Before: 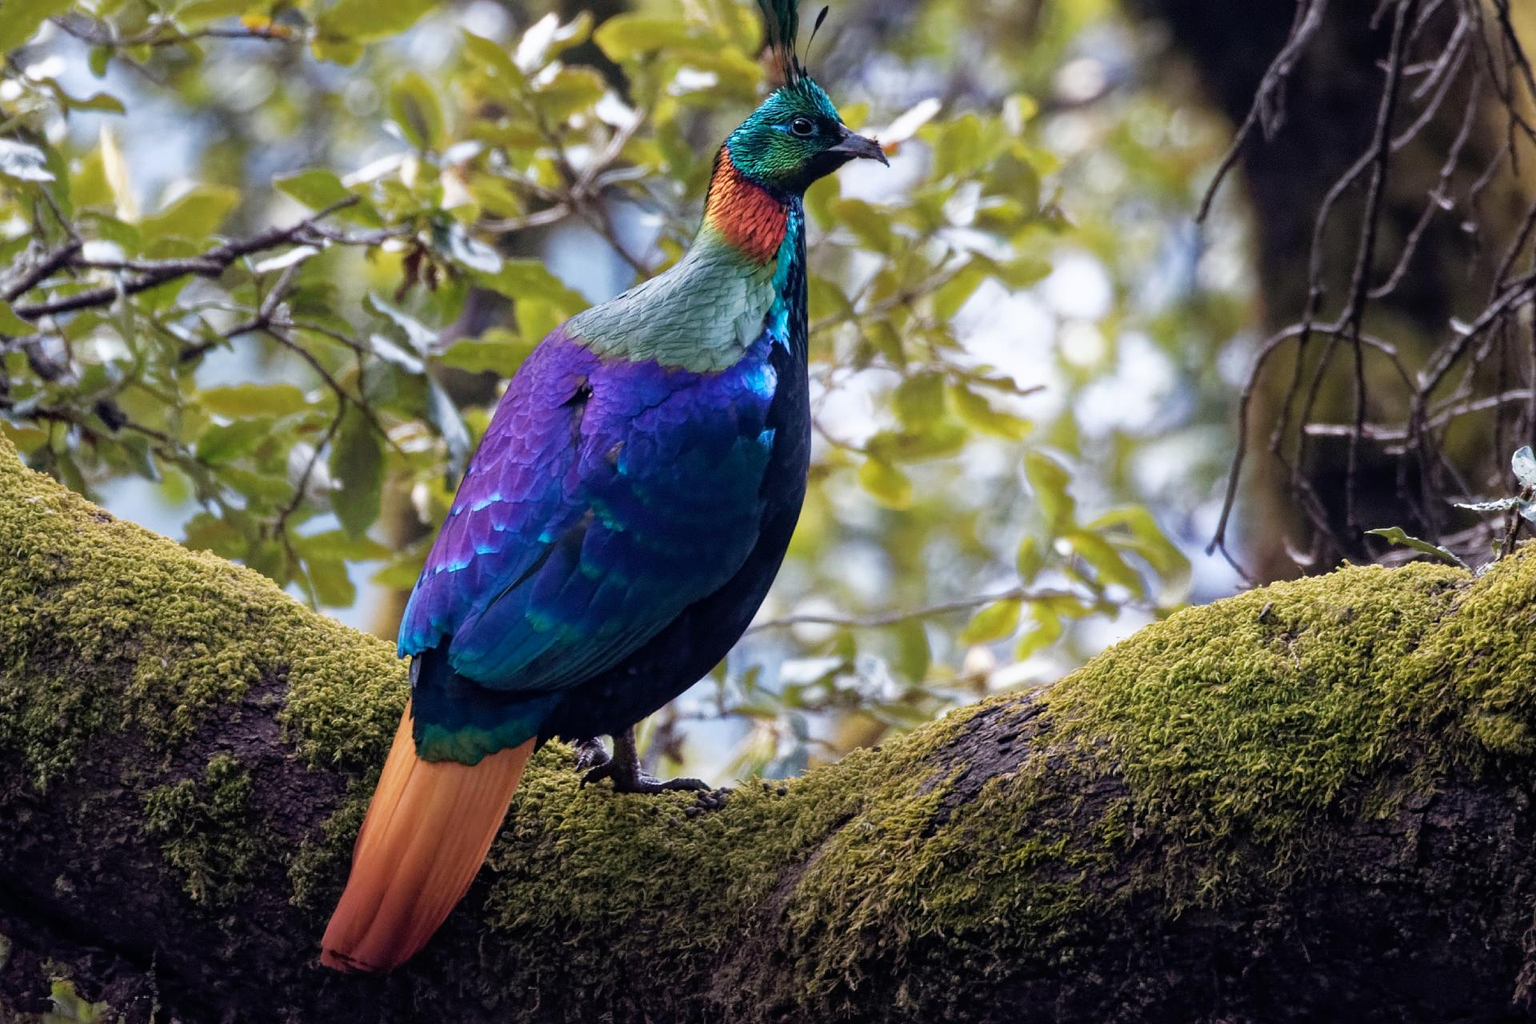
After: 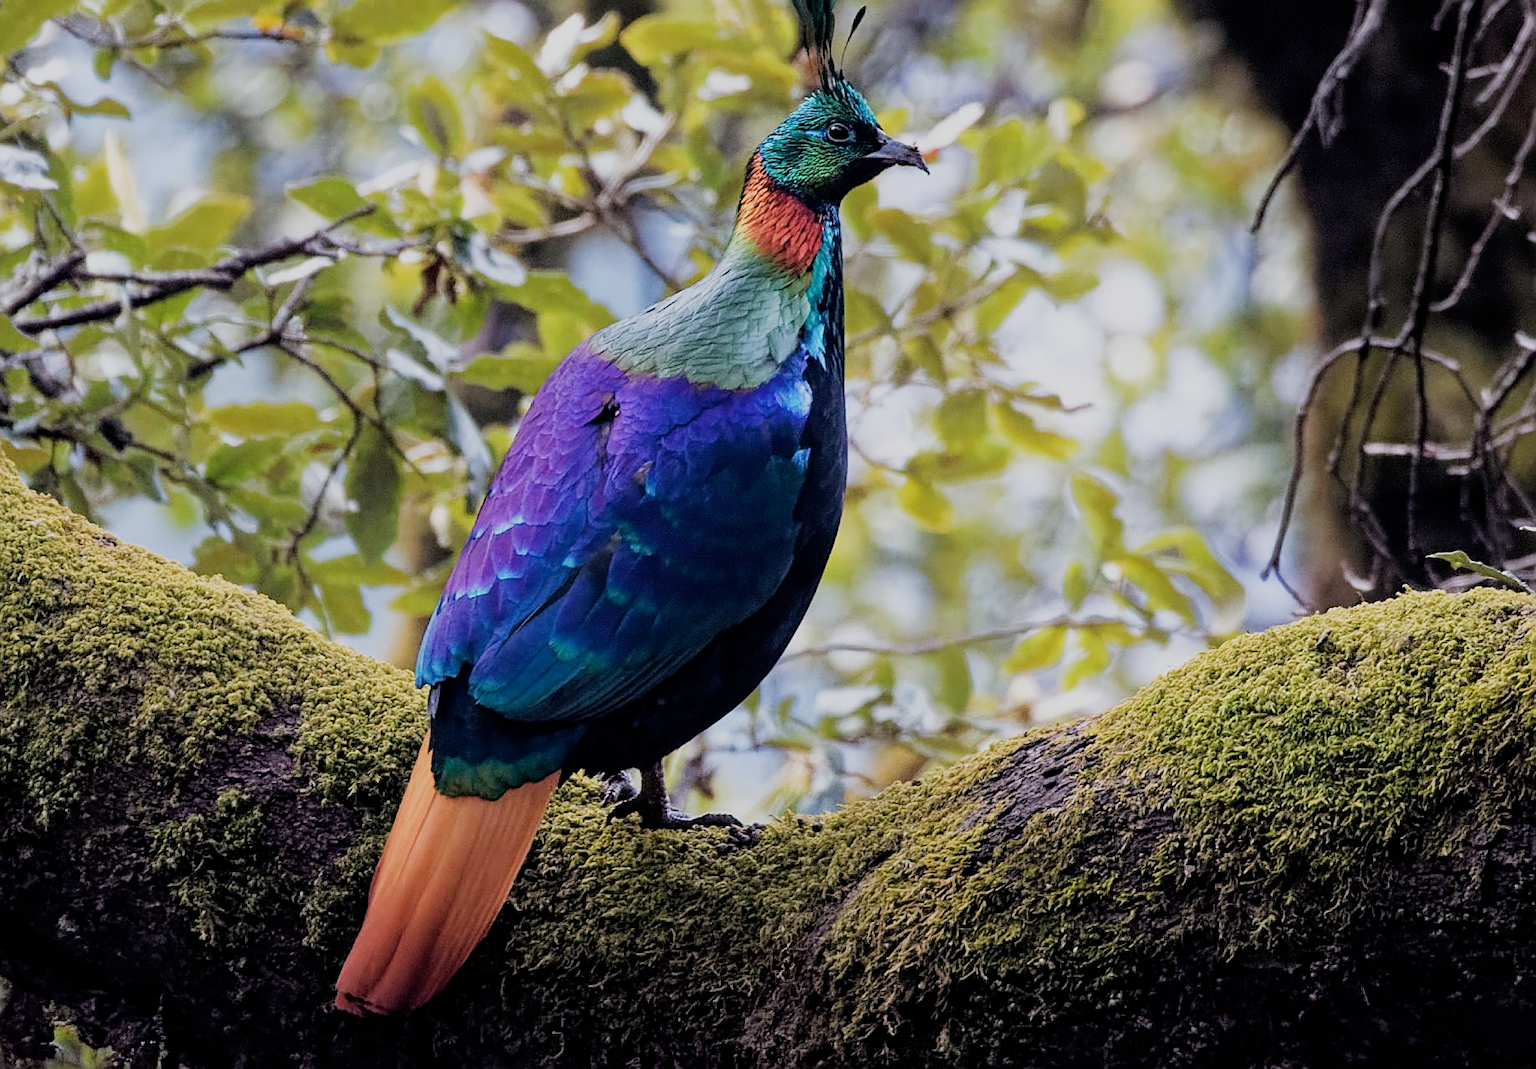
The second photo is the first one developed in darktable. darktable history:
crop: right 4.287%, bottom 0.031%
exposure: exposure 0.377 EV, compensate exposure bias true, compensate highlight preservation false
filmic rgb: black relative exposure -6.95 EV, white relative exposure 5.59 EV, hardness 2.86
sharpen: on, module defaults
